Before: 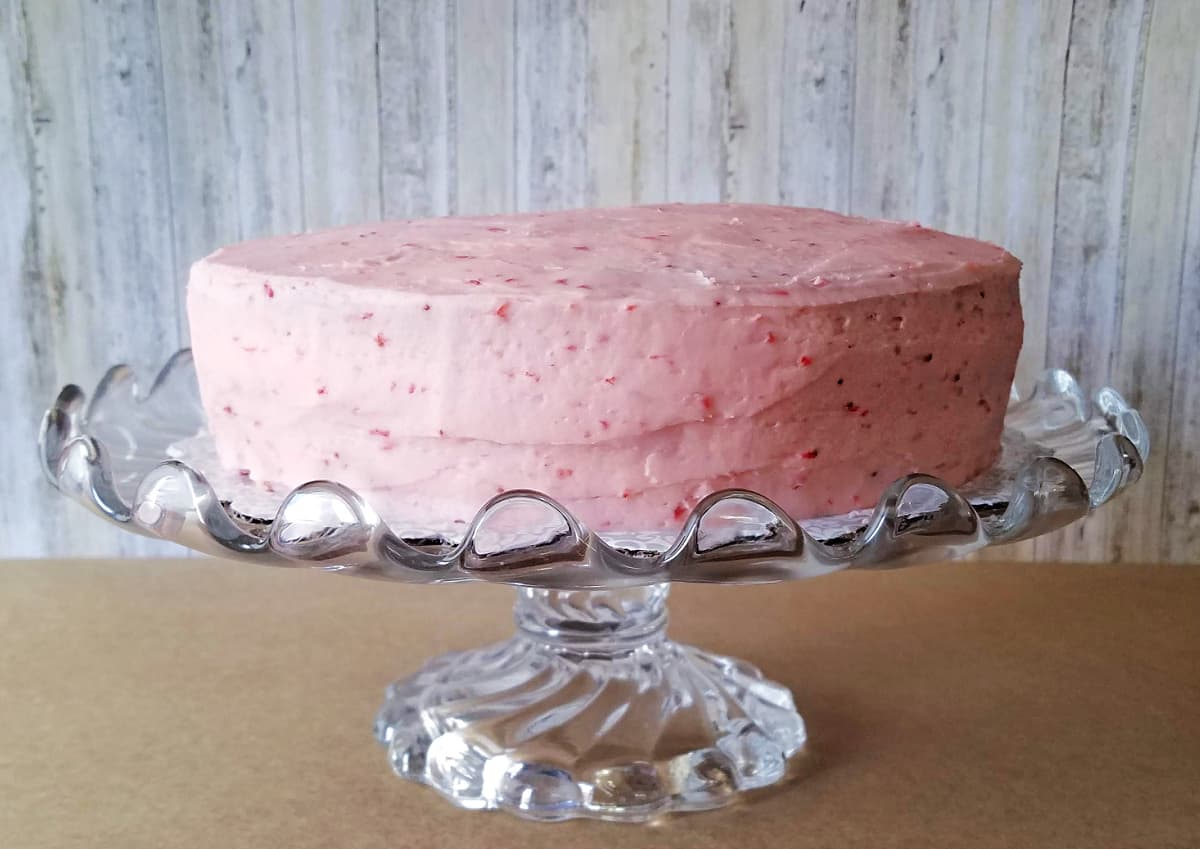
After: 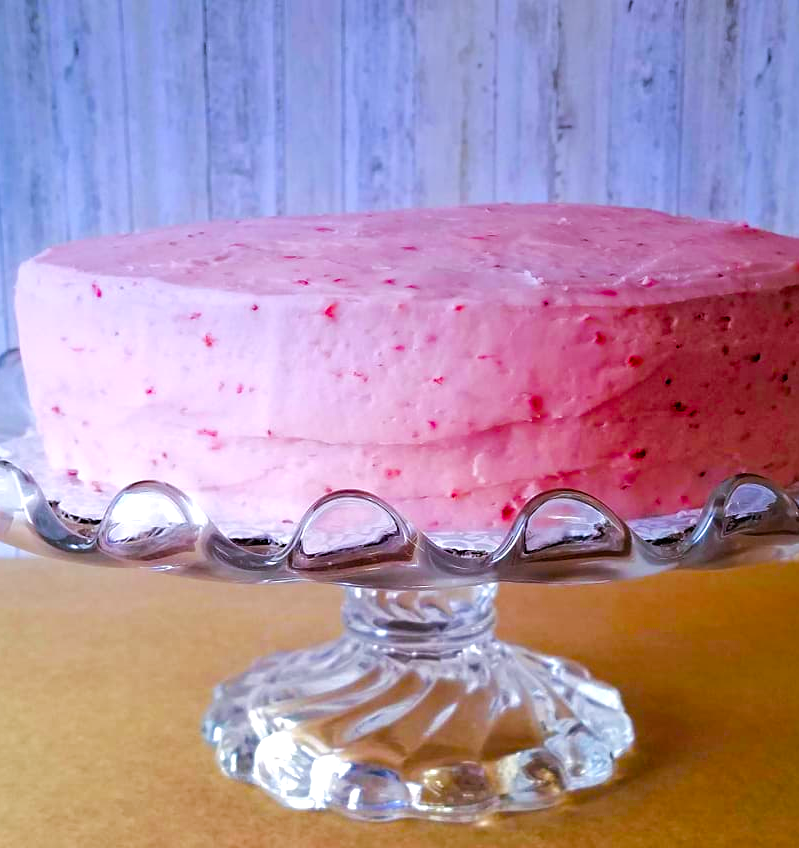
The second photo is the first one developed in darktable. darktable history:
crop and rotate: left 14.385%, right 18.948%
color balance rgb: linear chroma grading › shadows 10%, linear chroma grading › highlights 10%, linear chroma grading › global chroma 15%, linear chroma grading › mid-tones 15%, perceptual saturation grading › global saturation 40%, perceptual saturation grading › highlights -25%, perceptual saturation grading › mid-tones 35%, perceptual saturation grading › shadows 35%, perceptual brilliance grading › global brilliance 11.29%, global vibrance 11.29%
graduated density: hue 238.83°, saturation 50%
